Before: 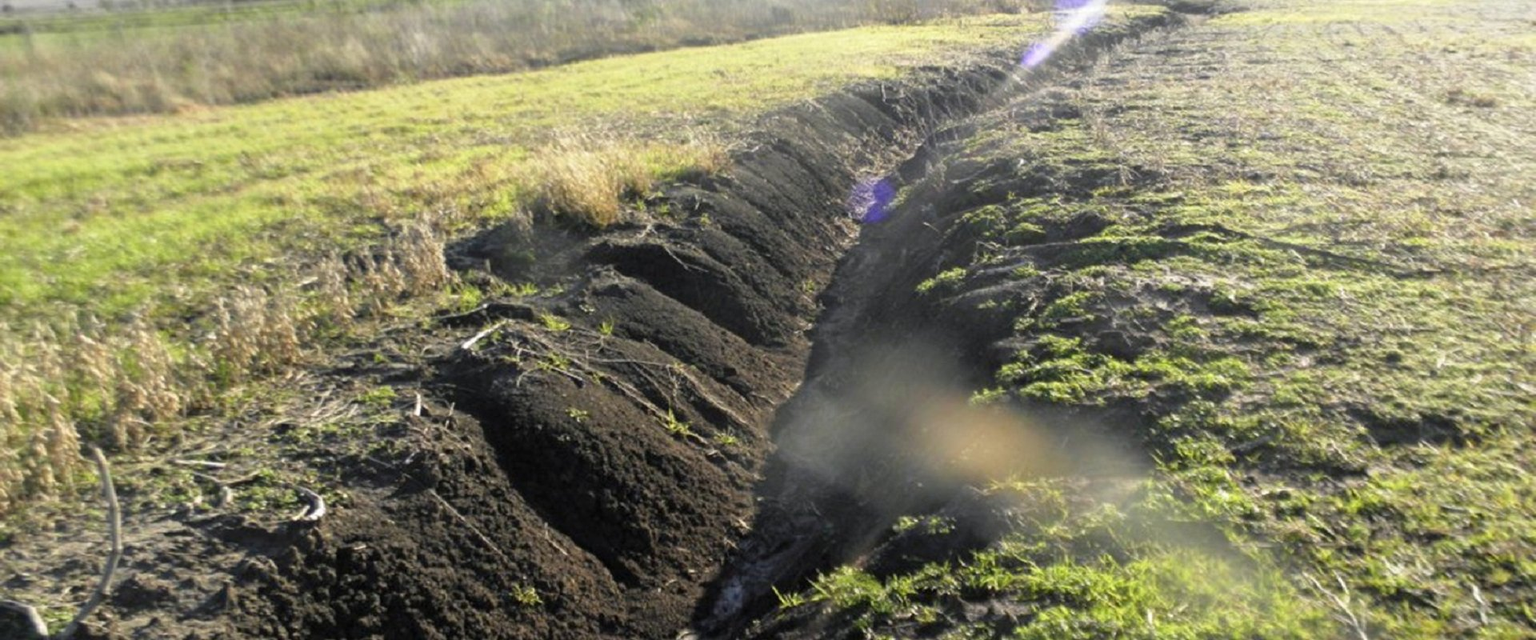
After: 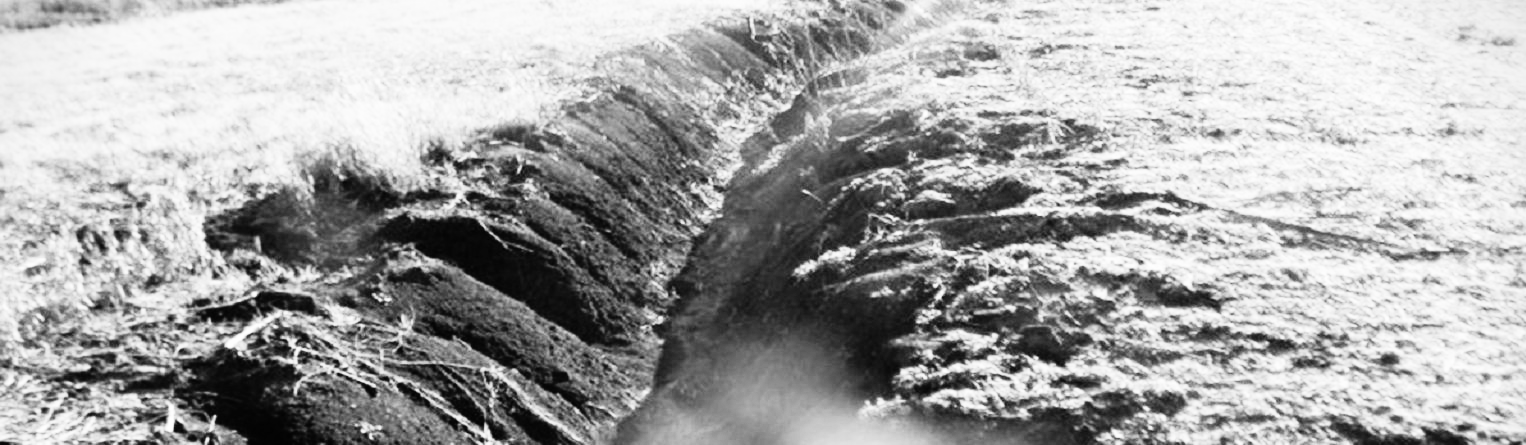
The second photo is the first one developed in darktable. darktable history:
crop: left 18.38%, top 11.092%, right 2.134%, bottom 33.217%
vignetting: fall-off start 97.52%, fall-off radius 100%, brightness -0.574, saturation 0, center (-0.027, 0.404), width/height ratio 1.368, unbound false
exposure: exposure -0.04 EV, compensate highlight preservation false
monochrome: on, module defaults
rgb curve: curves: ch0 [(0, 0) (0.21, 0.15) (0.24, 0.21) (0.5, 0.75) (0.75, 0.96) (0.89, 0.99) (1, 1)]; ch1 [(0, 0.02) (0.21, 0.13) (0.25, 0.2) (0.5, 0.67) (0.75, 0.9) (0.89, 0.97) (1, 1)]; ch2 [(0, 0.02) (0.21, 0.13) (0.25, 0.2) (0.5, 0.67) (0.75, 0.9) (0.89, 0.97) (1, 1)], compensate middle gray true
